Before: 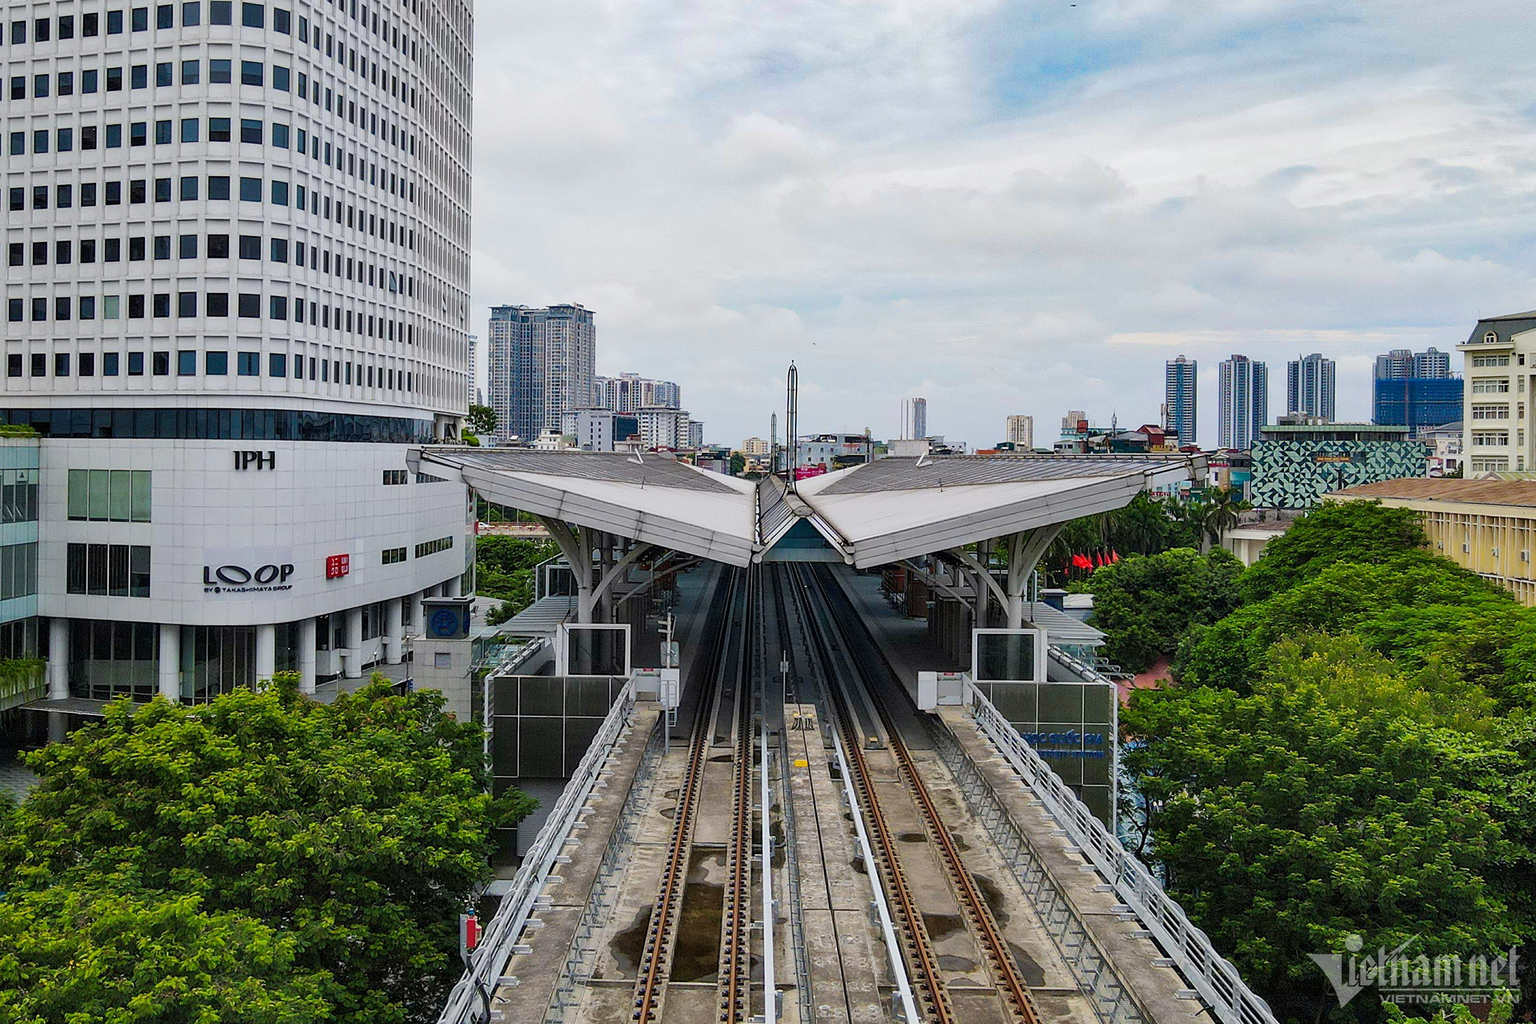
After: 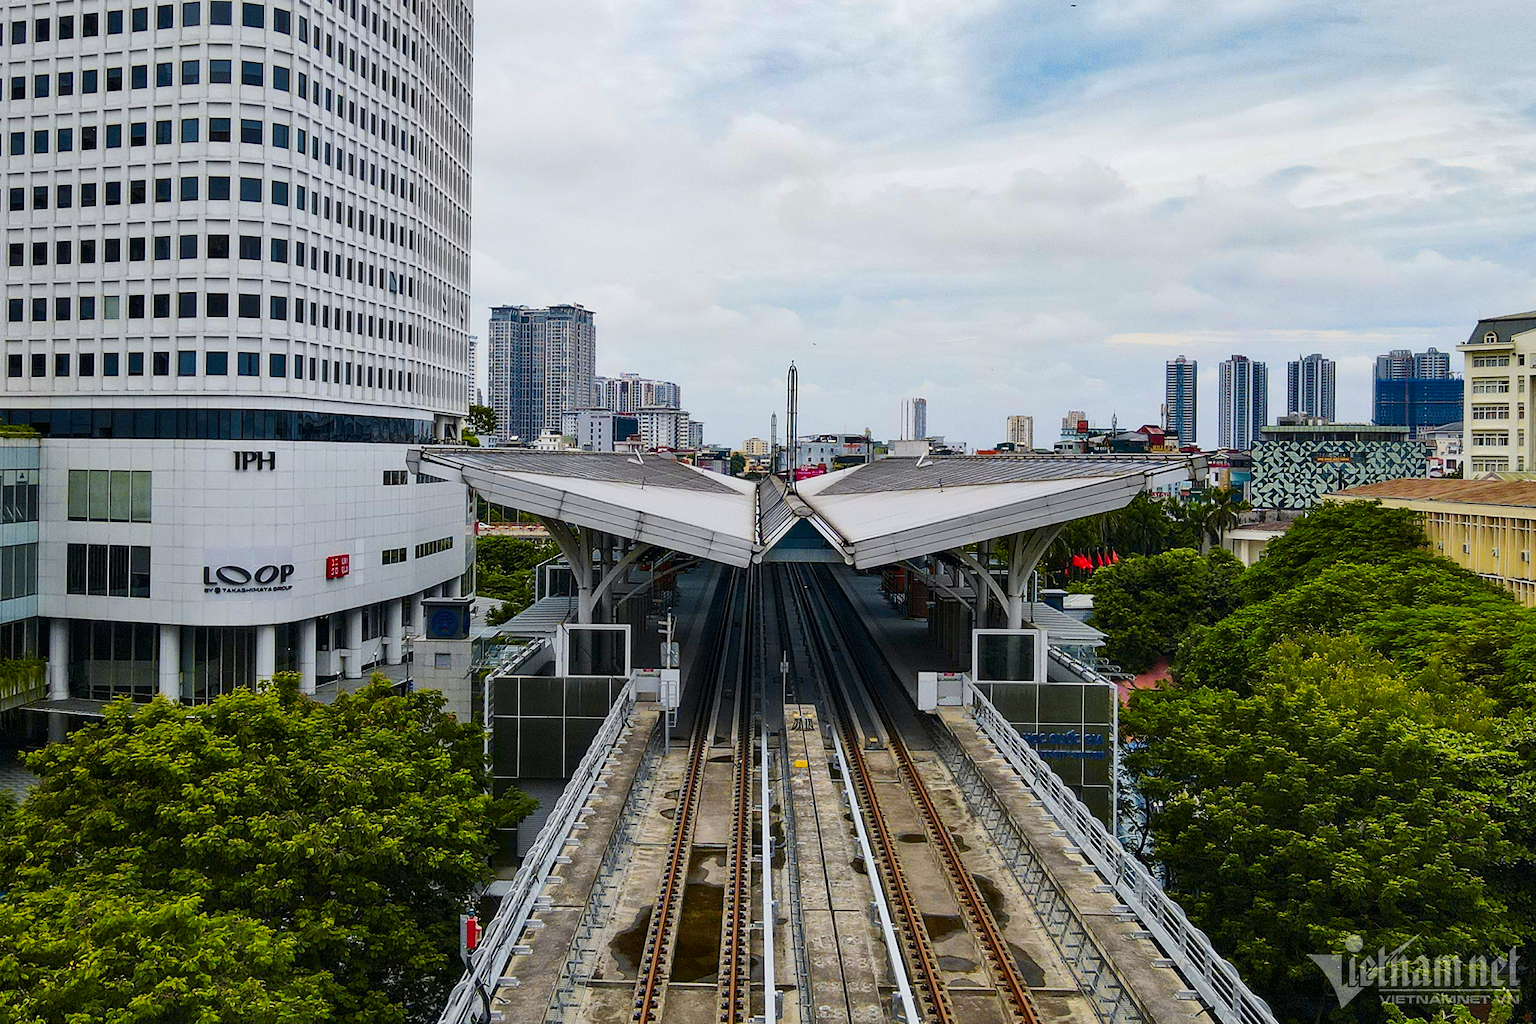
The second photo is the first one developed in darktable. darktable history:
tone curve: curves: ch0 [(0, 0) (0.227, 0.17) (0.766, 0.774) (1, 1)]; ch1 [(0, 0) (0.114, 0.127) (0.437, 0.452) (0.498, 0.495) (0.579, 0.602) (1, 1)]; ch2 [(0, 0) (0.233, 0.259) (0.493, 0.492) (0.568, 0.596) (1, 1)], color space Lab, independent channels, preserve colors none
bloom: size 9%, threshold 100%, strength 7%
